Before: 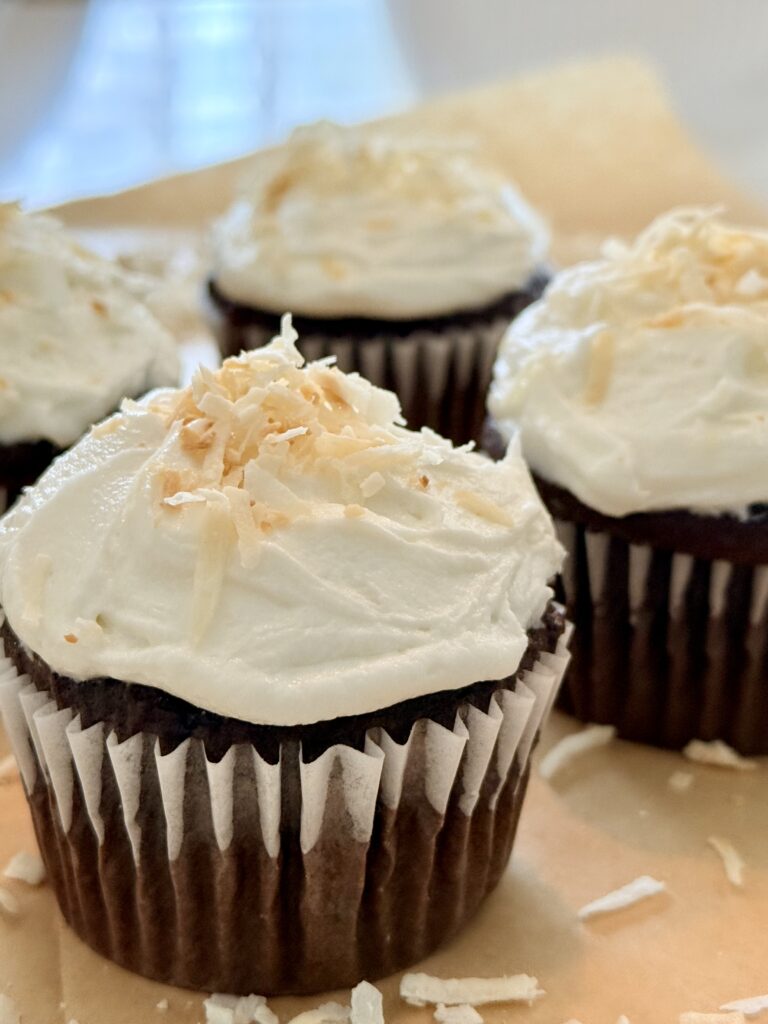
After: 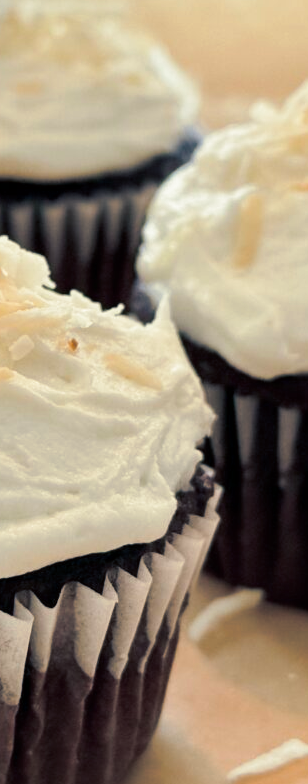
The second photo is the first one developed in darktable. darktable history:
split-toning: shadows › hue 216°, shadows › saturation 1, highlights › hue 57.6°, balance -33.4
crop: left 45.721%, top 13.393%, right 14.118%, bottom 10.01%
color correction: saturation 0.99
